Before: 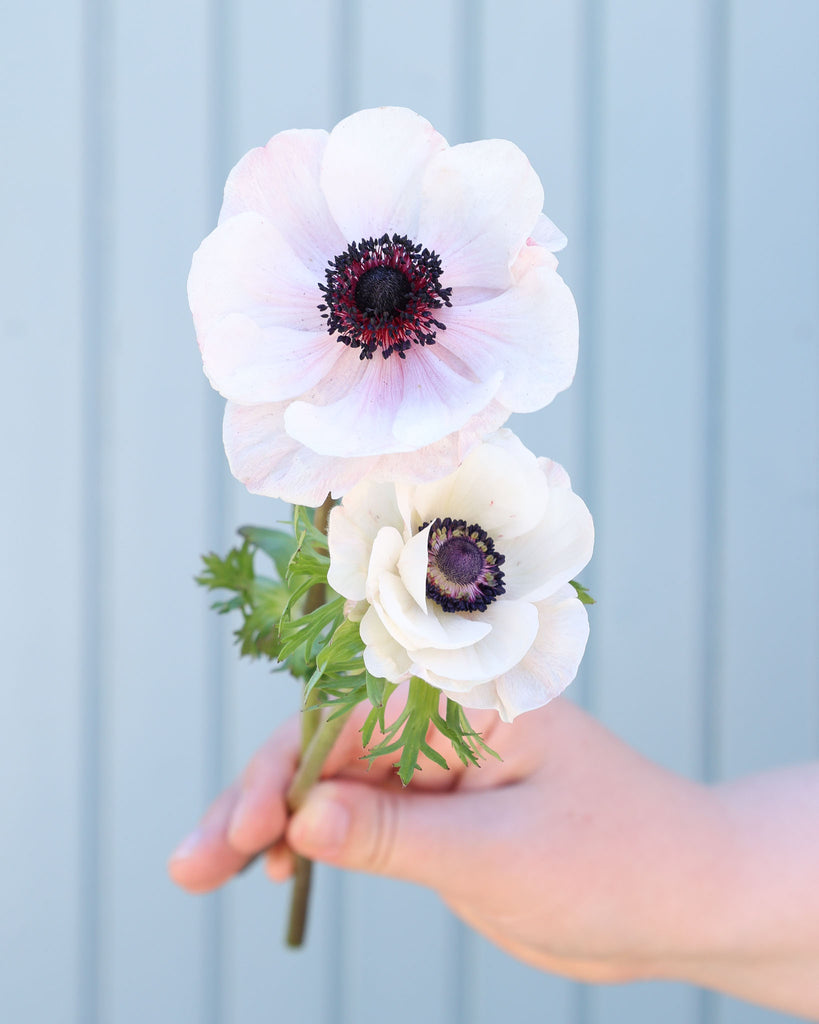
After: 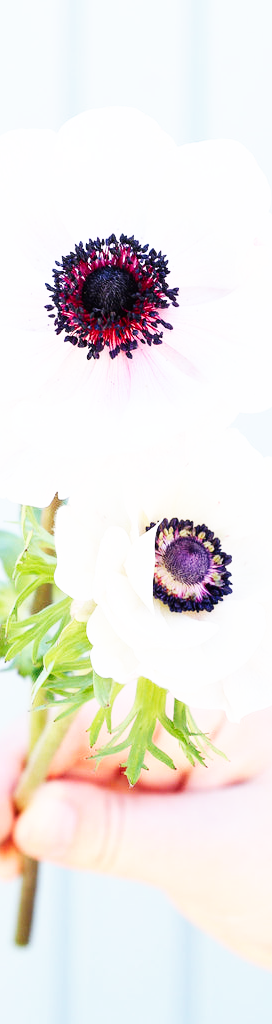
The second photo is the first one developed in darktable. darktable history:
base curve: curves: ch0 [(0, 0) (0.007, 0.004) (0.027, 0.03) (0.046, 0.07) (0.207, 0.54) (0.442, 0.872) (0.673, 0.972) (1, 1)], preserve colors none
crop: left 33.36%, right 33.36%
